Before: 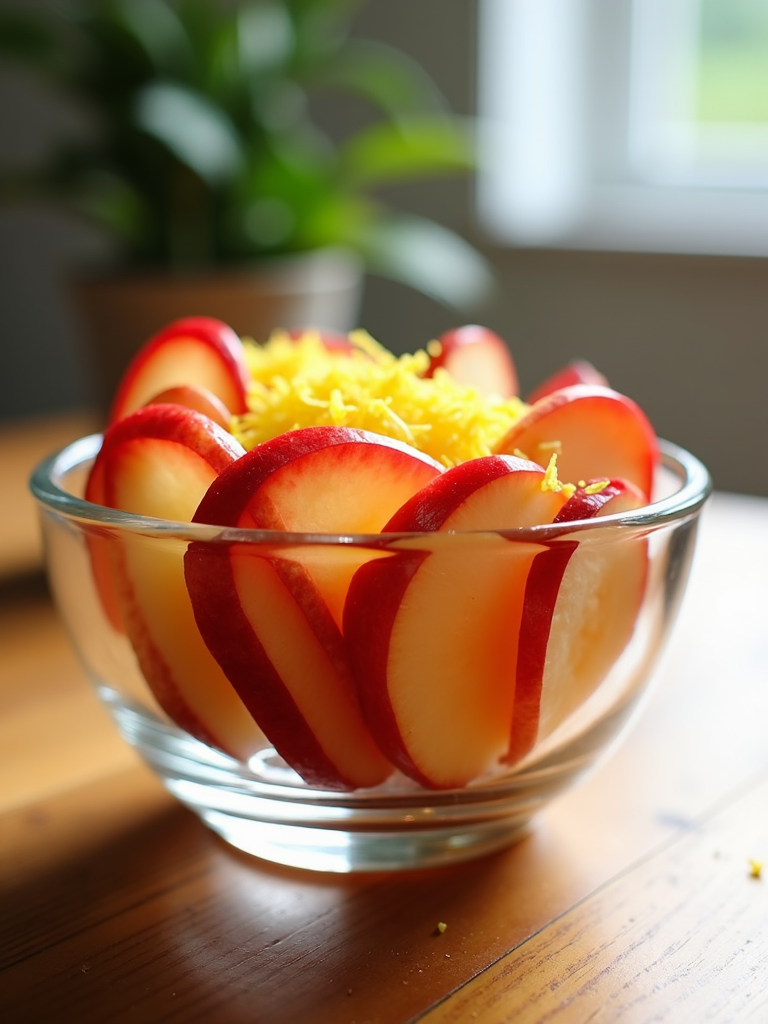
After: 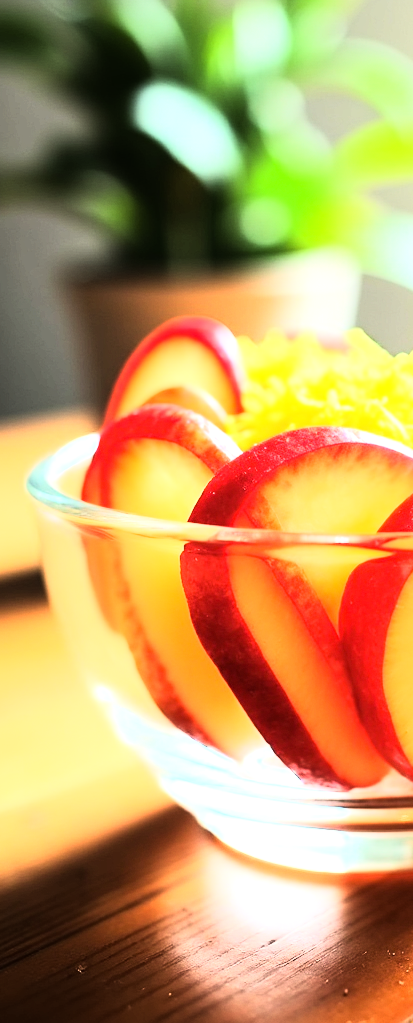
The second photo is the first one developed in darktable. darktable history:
crop: left 0.587%, right 45.588%, bottom 0.086%
rgb curve: curves: ch0 [(0, 0) (0.21, 0.15) (0.24, 0.21) (0.5, 0.75) (0.75, 0.96) (0.89, 0.99) (1, 1)]; ch1 [(0, 0.02) (0.21, 0.13) (0.25, 0.2) (0.5, 0.67) (0.75, 0.9) (0.89, 0.97) (1, 1)]; ch2 [(0, 0.02) (0.21, 0.13) (0.25, 0.2) (0.5, 0.67) (0.75, 0.9) (0.89, 0.97) (1, 1)], compensate middle gray true
tone equalizer: -8 EV -0.417 EV, -7 EV -0.389 EV, -6 EV -0.333 EV, -5 EV -0.222 EV, -3 EV 0.222 EV, -2 EV 0.333 EV, -1 EV 0.389 EV, +0 EV 0.417 EV, edges refinement/feathering 500, mask exposure compensation -1.57 EV, preserve details no
exposure: black level correction 0, exposure 1.5 EV, compensate exposure bias true, compensate highlight preservation false
